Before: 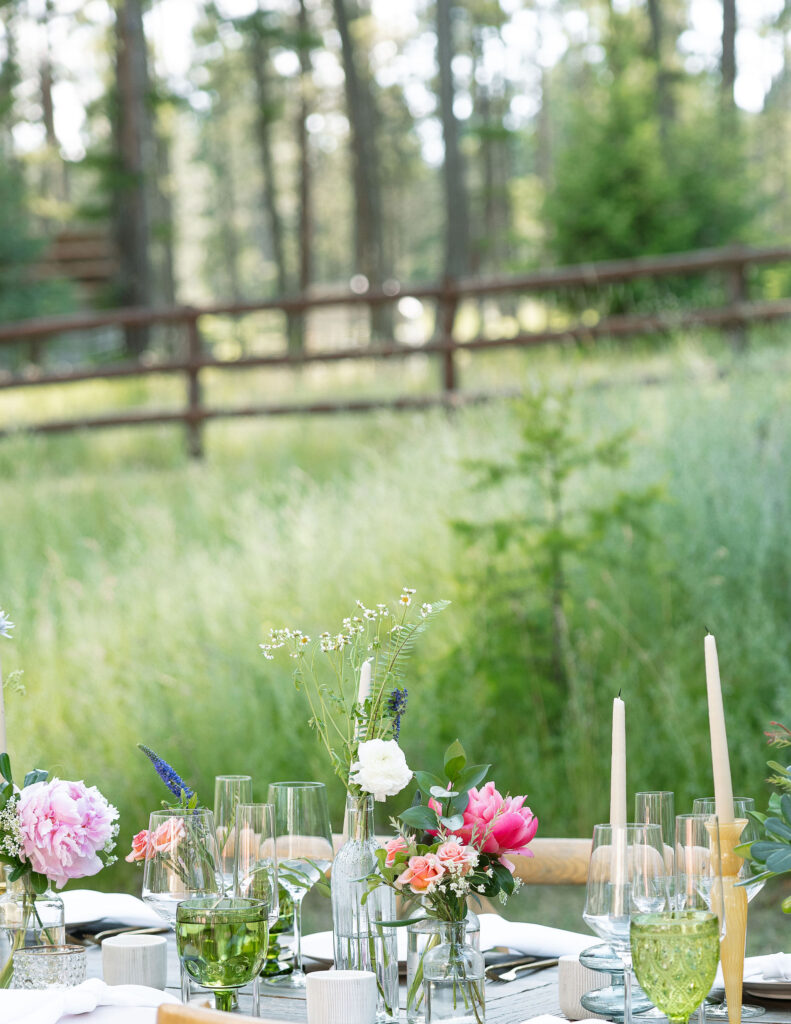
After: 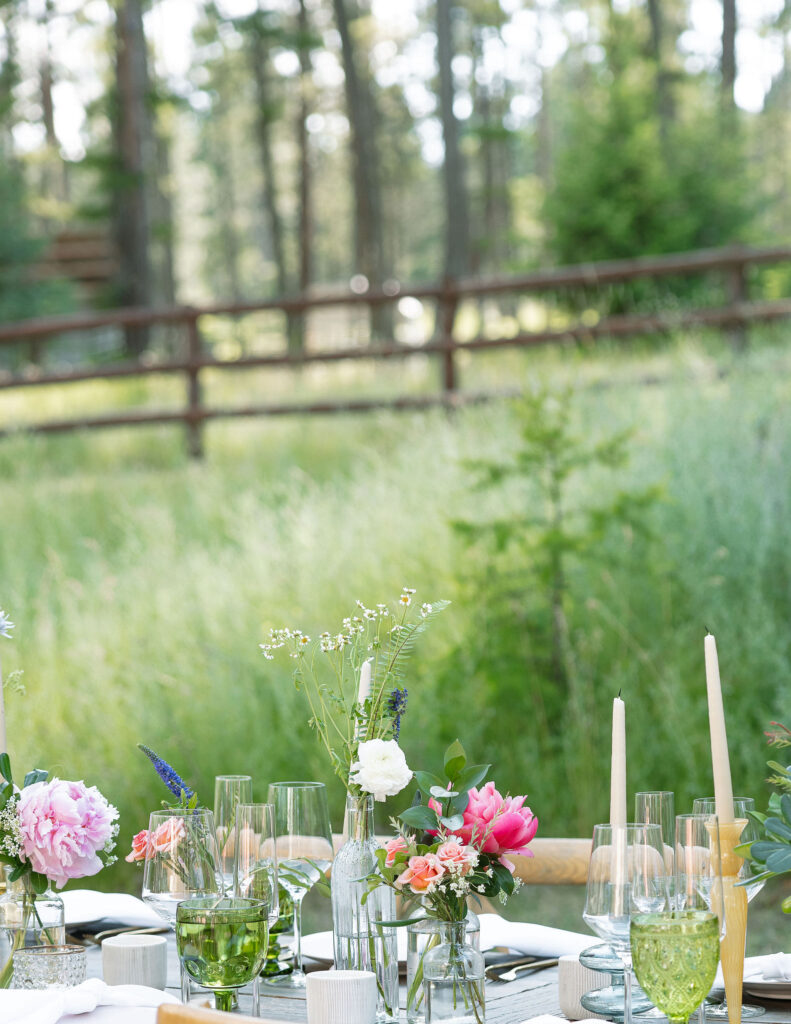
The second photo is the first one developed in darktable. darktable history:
shadows and highlights: shadows 25.78, highlights -25.75
